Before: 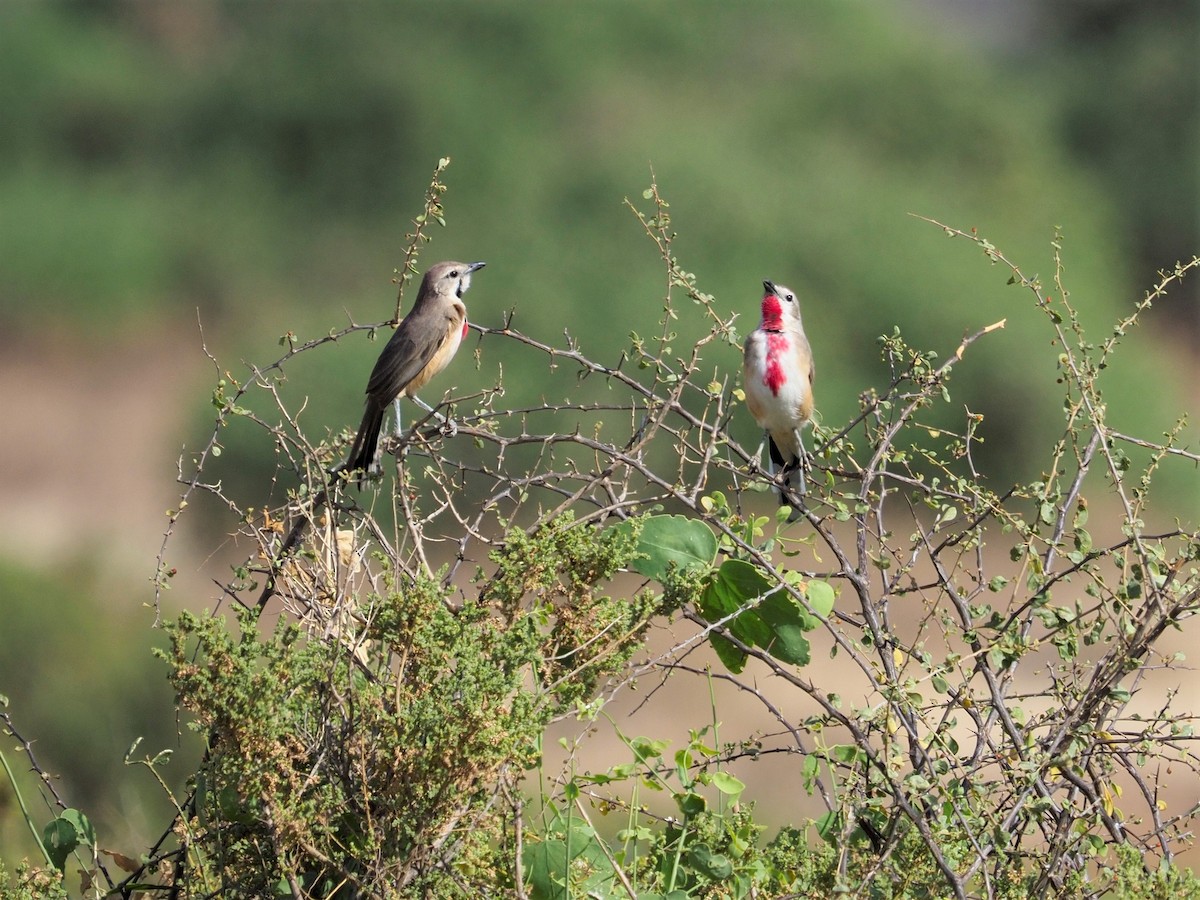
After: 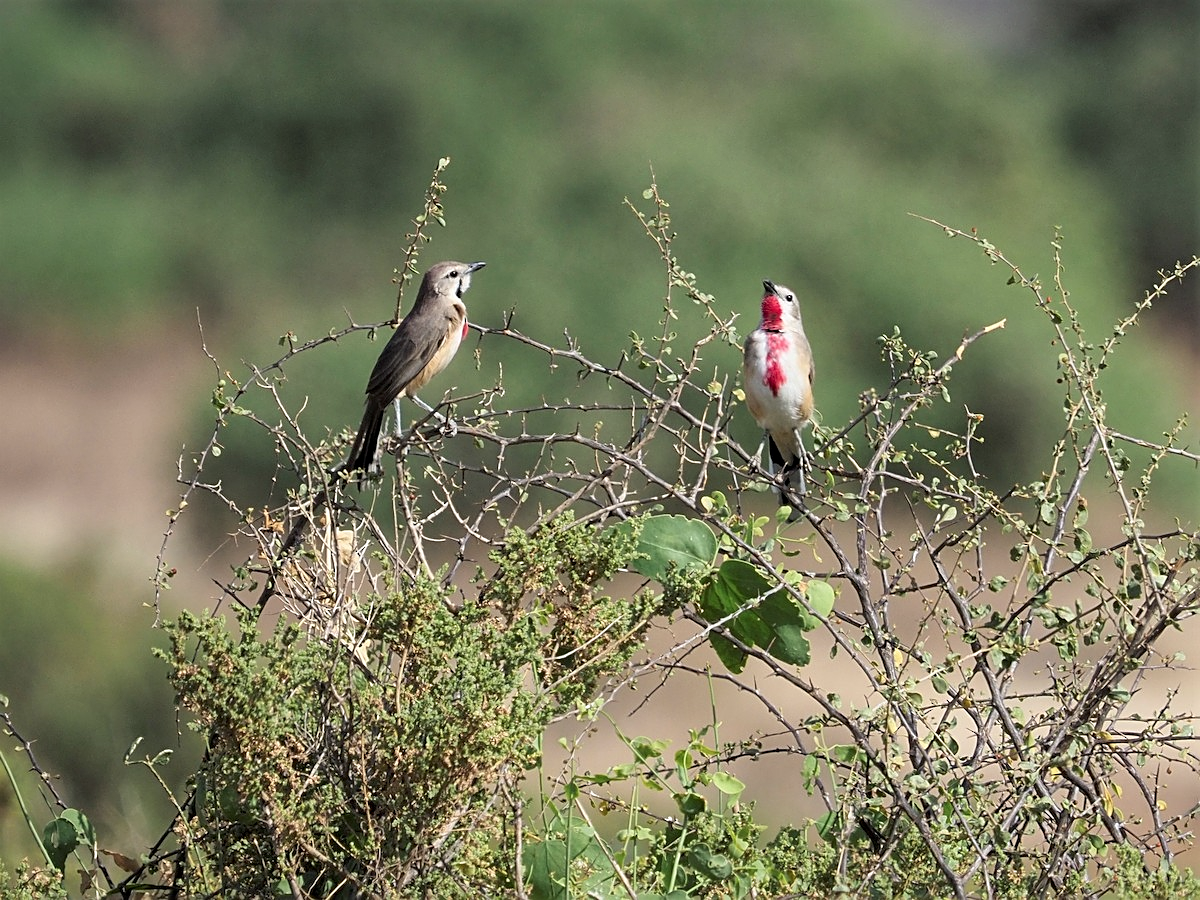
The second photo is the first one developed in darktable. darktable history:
sharpen: on, module defaults
local contrast: mode bilateral grid, contrast 19, coarseness 50, detail 120%, midtone range 0.2
color balance rgb: power › hue 60.14°, perceptual saturation grading › global saturation 0.54%, global vibrance -24.466%
